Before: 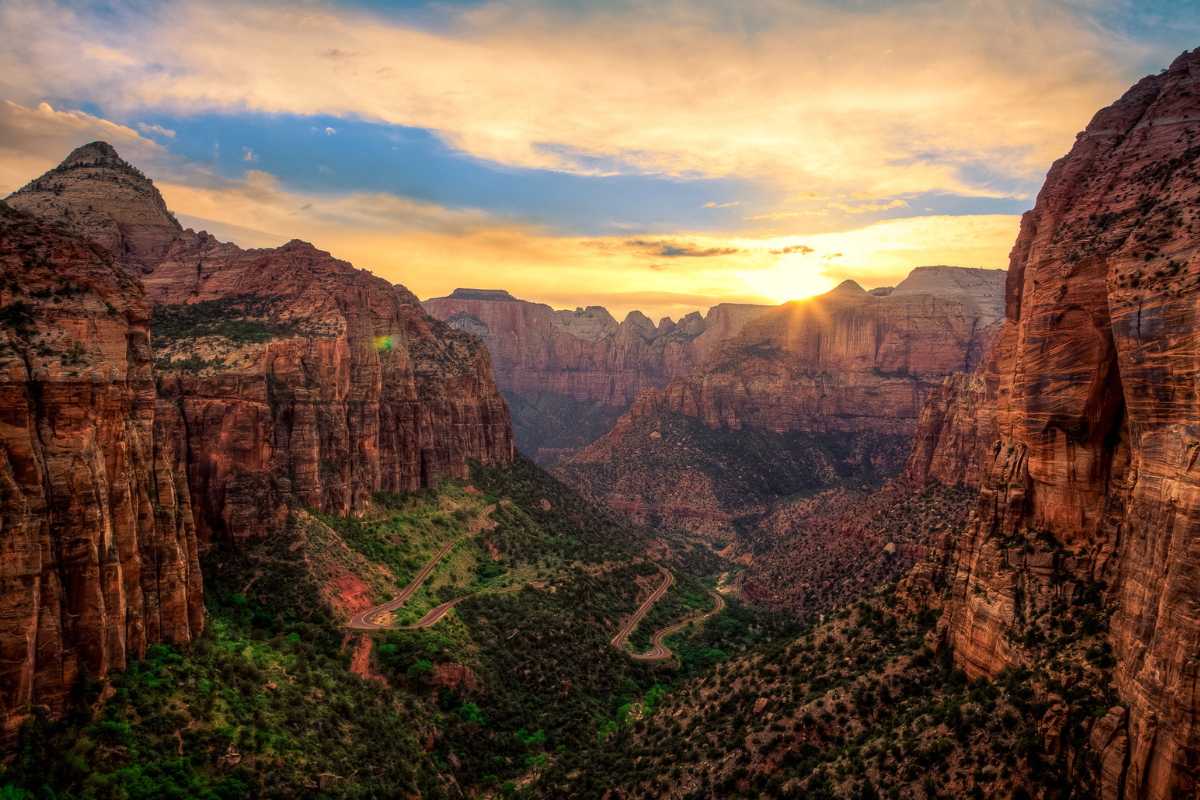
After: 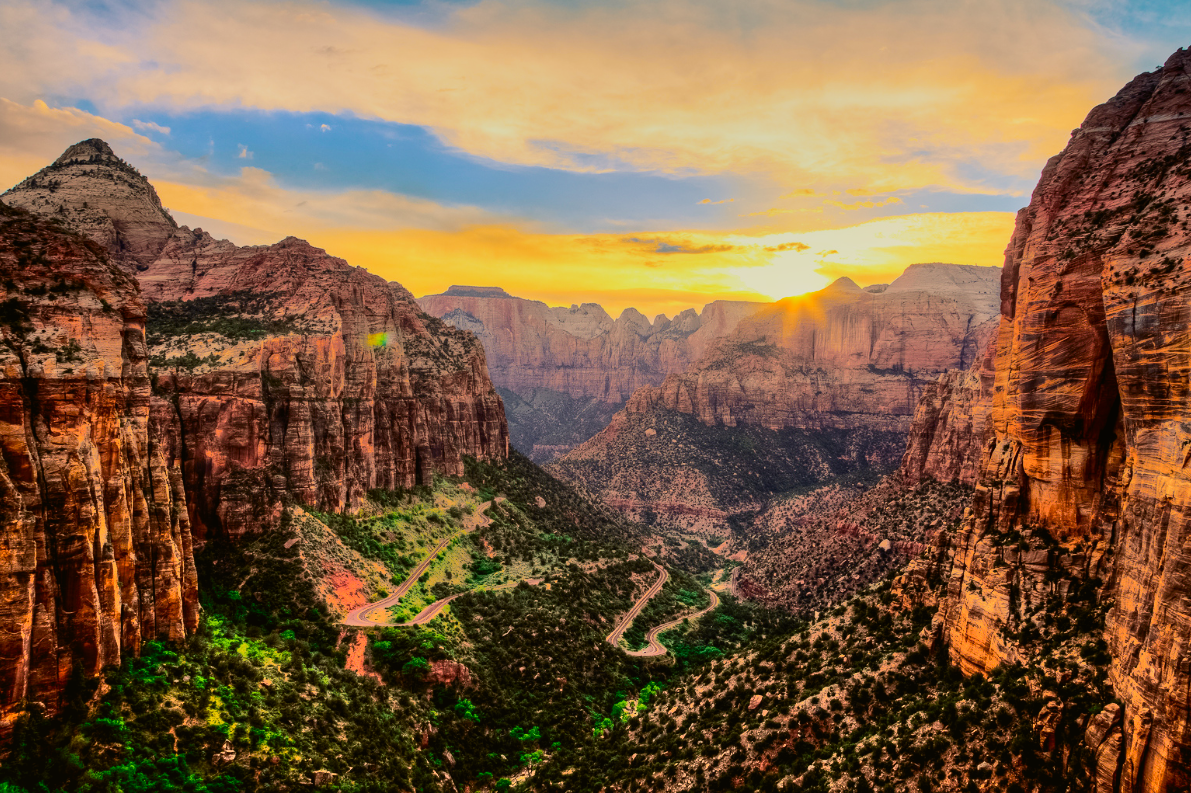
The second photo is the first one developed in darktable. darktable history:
shadows and highlights: highlights color adjustment 0%, low approximation 0.01, soften with gaussian
filmic rgb: middle gray luminance 18.42%, black relative exposure -10.5 EV, white relative exposure 3.4 EV, threshold 6 EV, target black luminance 0%, hardness 6.03, latitude 99%, contrast 0.847, shadows ↔ highlights balance 0.505%, add noise in highlights 0, preserve chrominance max RGB, color science v3 (2019), use custom middle-gray values true, iterations of high-quality reconstruction 0, contrast in highlights soft, enable highlight reconstruction true
crop: left 0.434%, top 0.485%, right 0.244%, bottom 0.386%
tone curve: curves: ch0 [(0, 0.011) (0.104, 0.085) (0.236, 0.234) (0.398, 0.507) (0.498, 0.621) (0.65, 0.757) (0.835, 0.883) (1, 0.961)]; ch1 [(0, 0) (0.353, 0.344) (0.43, 0.401) (0.479, 0.476) (0.502, 0.502) (0.54, 0.542) (0.602, 0.613) (0.638, 0.668) (0.693, 0.727) (1, 1)]; ch2 [(0, 0) (0.34, 0.314) (0.434, 0.43) (0.5, 0.506) (0.521, 0.54) (0.54, 0.56) (0.595, 0.613) (0.644, 0.729) (1, 1)], color space Lab, independent channels, preserve colors none
